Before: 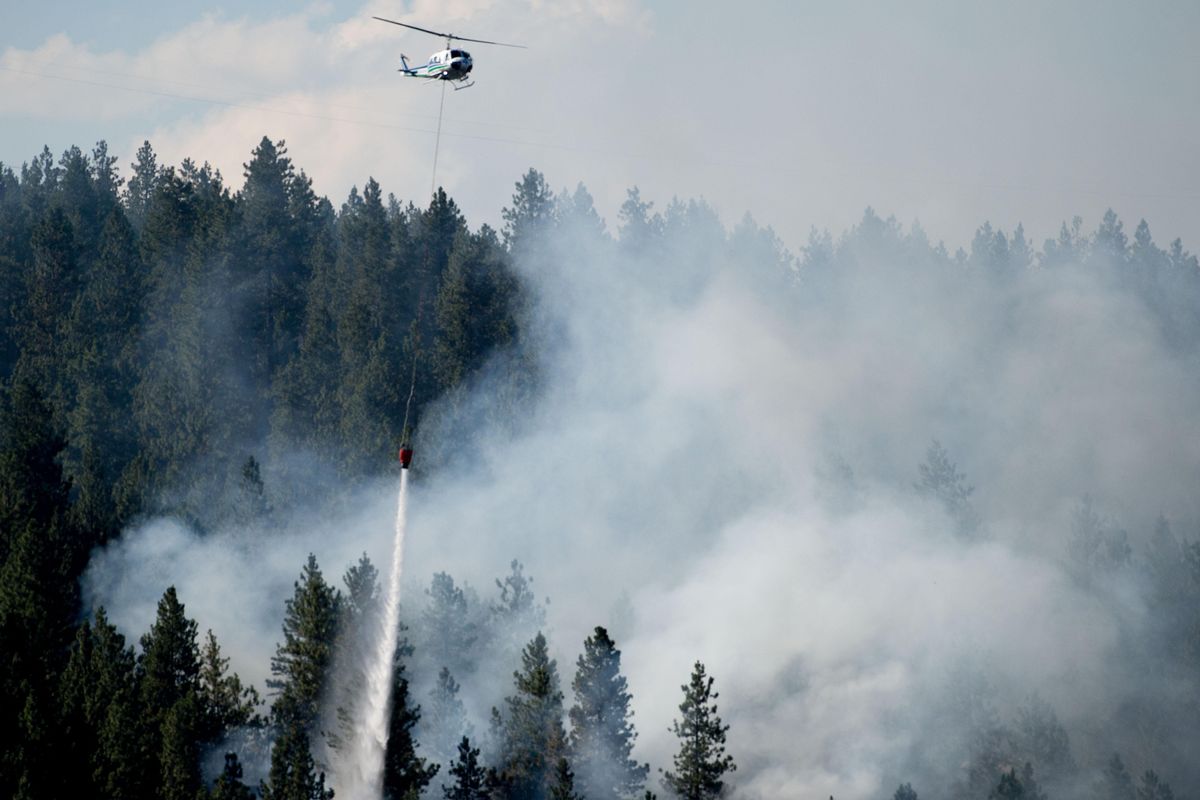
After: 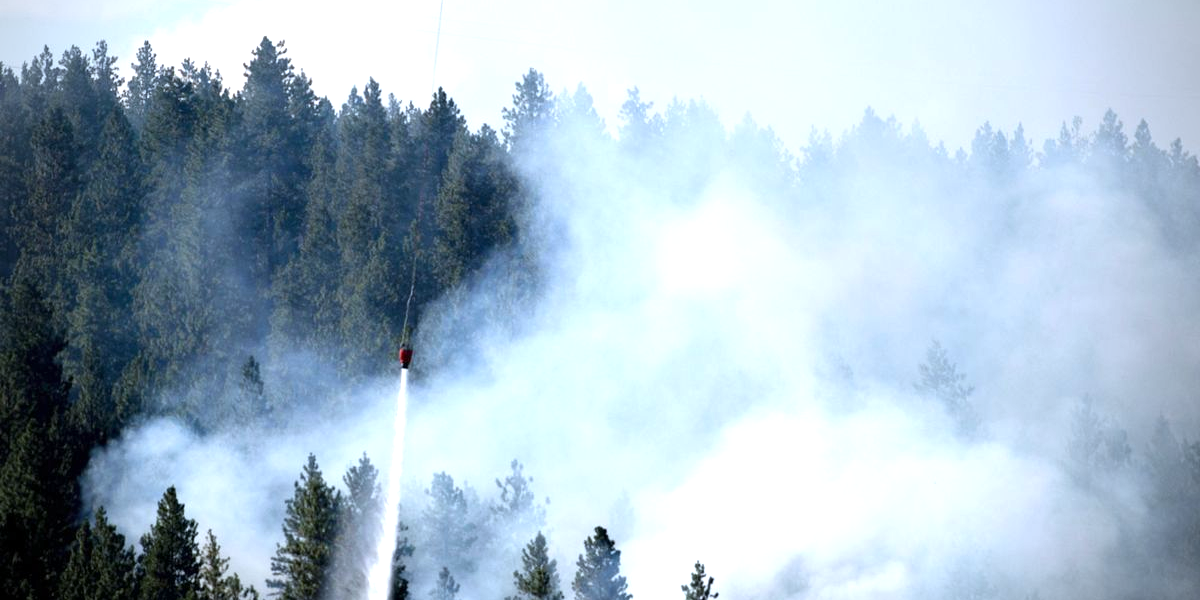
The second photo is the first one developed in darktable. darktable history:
white balance: red 0.954, blue 1.079
crop and rotate: top 12.5%, bottom 12.5%
vignetting: on, module defaults
exposure: exposure 1 EV, compensate highlight preservation false
